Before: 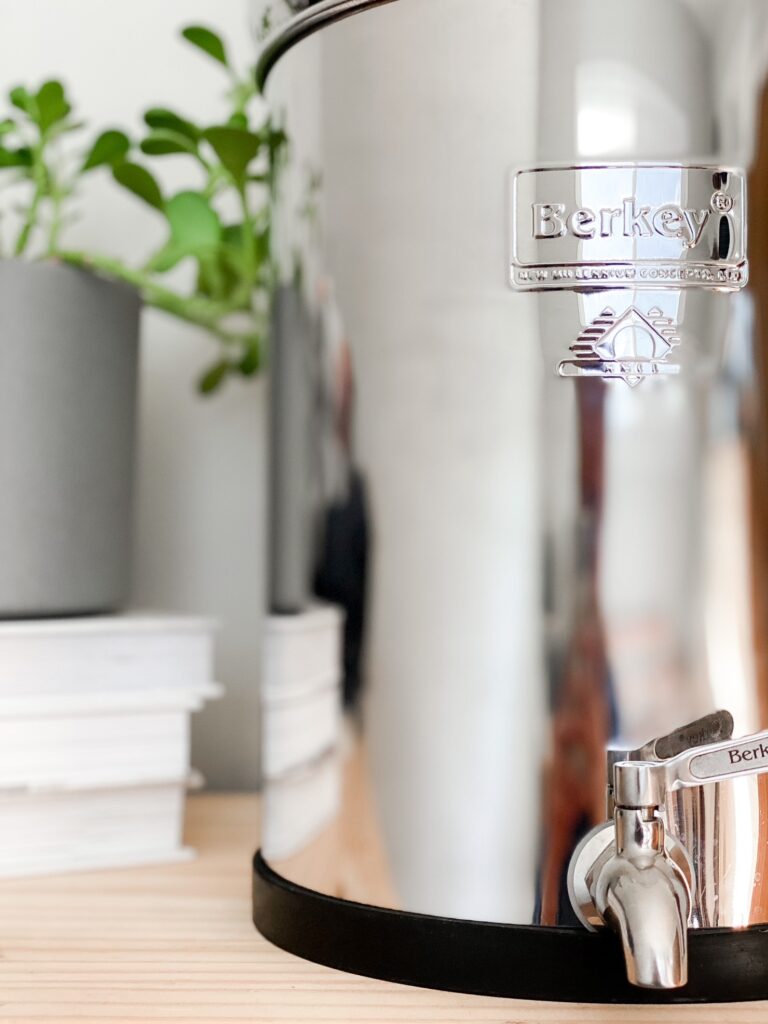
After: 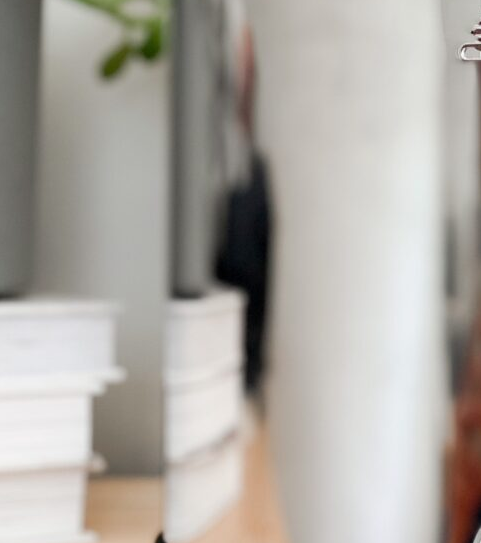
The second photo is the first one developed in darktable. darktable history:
crop: left 12.84%, top 30.896%, right 24.508%, bottom 16.041%
